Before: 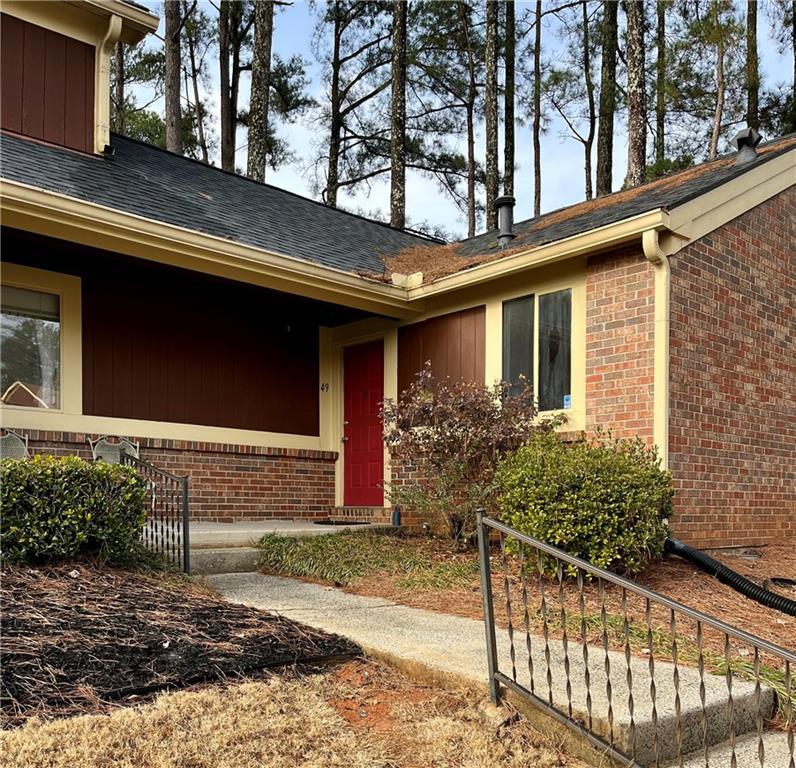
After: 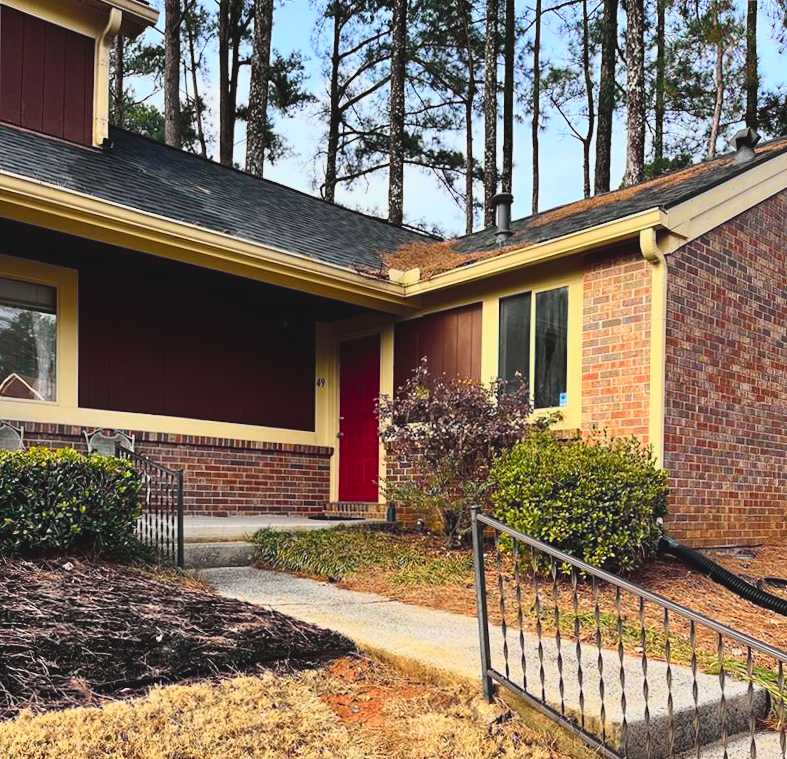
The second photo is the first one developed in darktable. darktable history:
exposure: black level correction -0.015, exposure -0.134 EV, compensate exposure bias true, compensate highlight preservation false
crop and rotate: angle -0.616°
tone curve: curves: ch0 [(0, 0.031) (0.139, 0.084) (0.311, 0.278) (0.495, 0.544) (0.718, 0.816) (0.841, 0.909) (1, 0.967)]; ch1 [(0, 0) (0.272, 0.249) (0.388, 0.385) (0.469, 0.456) (0.495, 0.497) (0.538, 0.545) (0.578, 0.595) (0.707, 0.778) (1, 1)]; ch2 [(0, 0) (0.125, 0.089) (0.353, 0.329) (0.443, 0.408) (0.502, 0.499) (0.557, 0.531) (0.608, 0.631) (1, 1)], color space Lab, independent channels, preserve colors none
contrast brightness saturation: contrast 0.037, saturation 0.155
